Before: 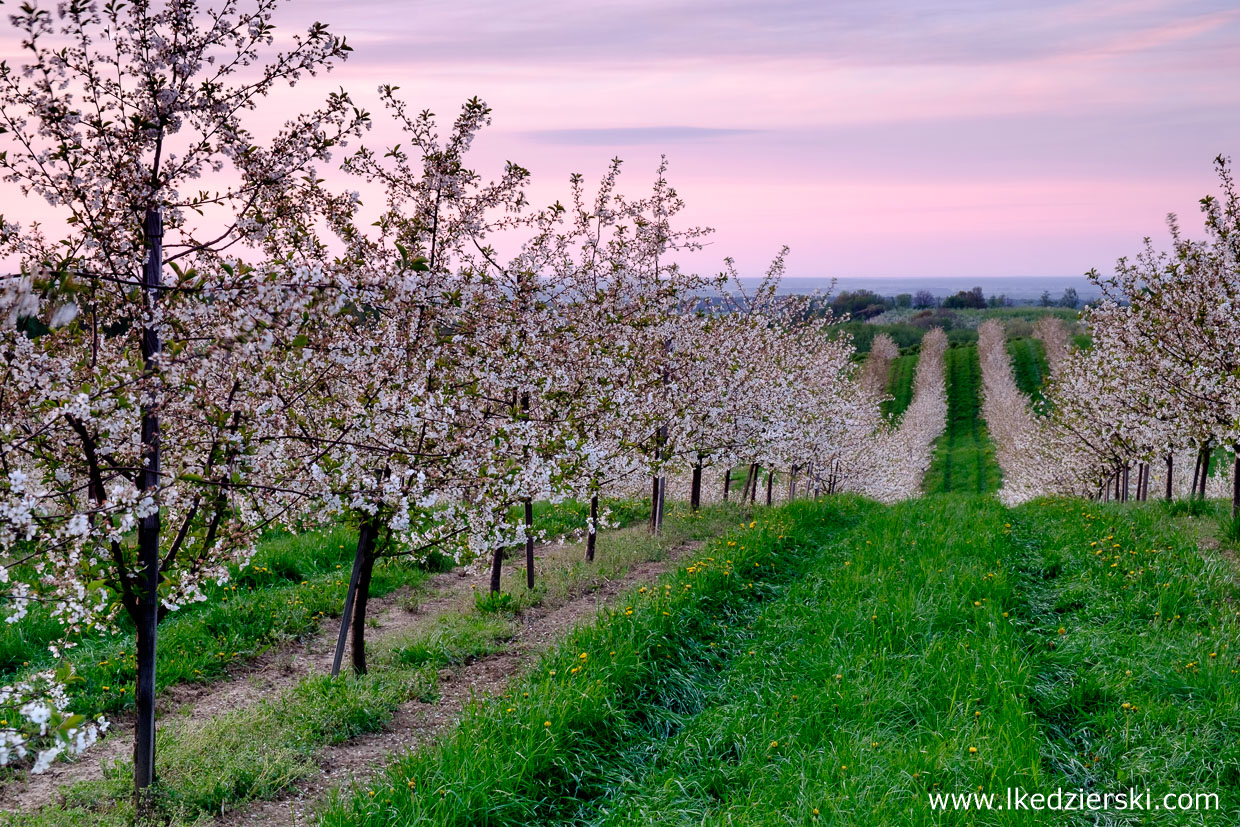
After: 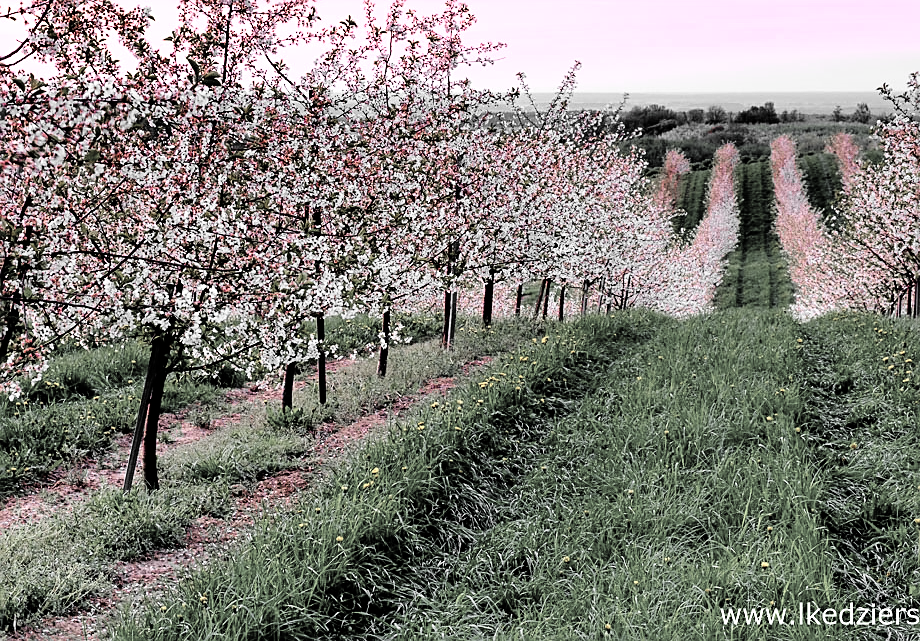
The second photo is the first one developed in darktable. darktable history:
tone curve: curves: ch0 [(0, 0) (0.003, 0) (0.011, 0.002) (0.025, 0.004) (0.044, 0.007) (0.069, 0.015) (0.1, 0.025) (0.136, 0.04) (0.177, 0.09) (0.224, 0.152) (0.277, 0.239) (0.335, 0.335) (0.399, 0.43) (0.468, 0.524) (0.543, 0.621) (0.623, 0.712) (0.709, 0.792) (0.801, 0.871) (0.898, 0.951) (1, 1)], color space Lab, linked channels, preserve colors none
crop: left 16.839%, top 22.461%, right 8.962%
tone equalizer: -8 EV -0.403 EV, -7 EV -0.359 EV, -6 EV -0.31 EV, -5 EV -0.253 EV, -3 EV 0.212 EV, -2 EV 0.336 EV, -1 EV 0.379 EV, +0 EV 0.433 EV
color zones: curves: ch1 [(0, 0.831) (0.08, 0.771) (0.157, 0.268) (0.241, 0.207) (0.562, -0.005) (0.714, -0.013) (0.876, 0.01) (1, 0.831)]
sharpen: on, module defaults
